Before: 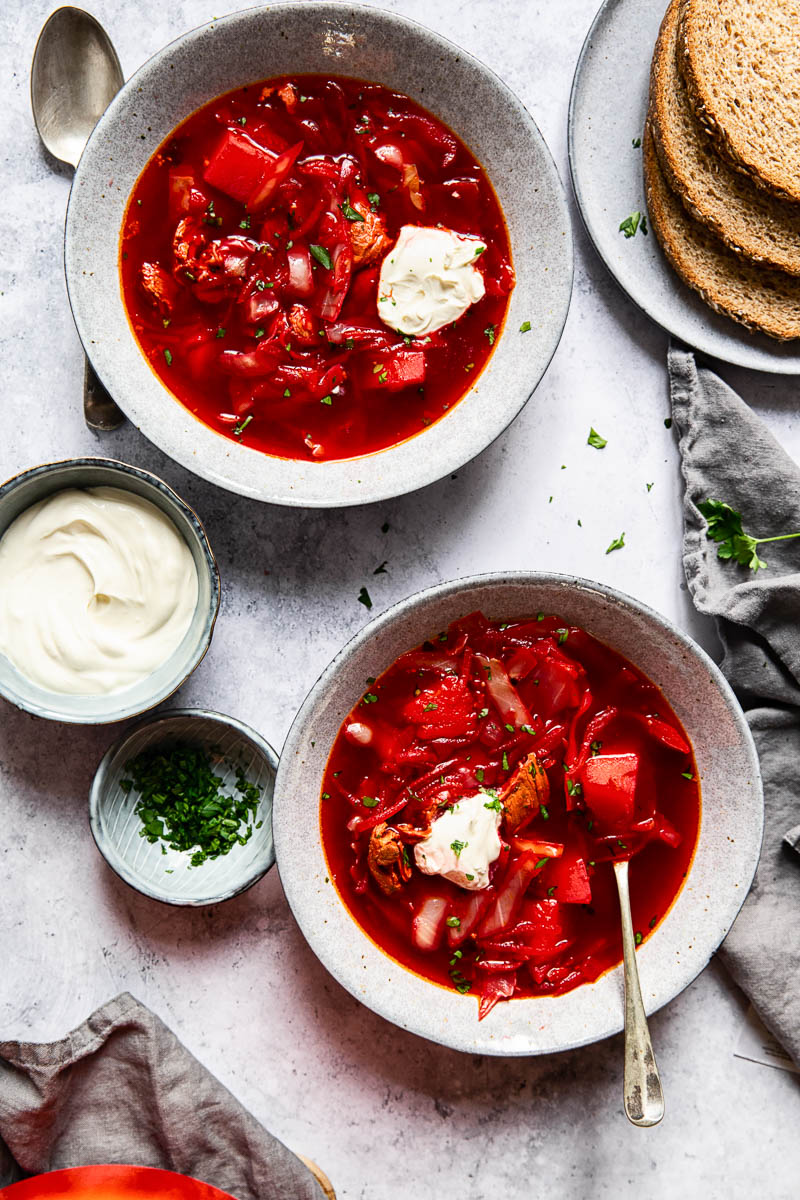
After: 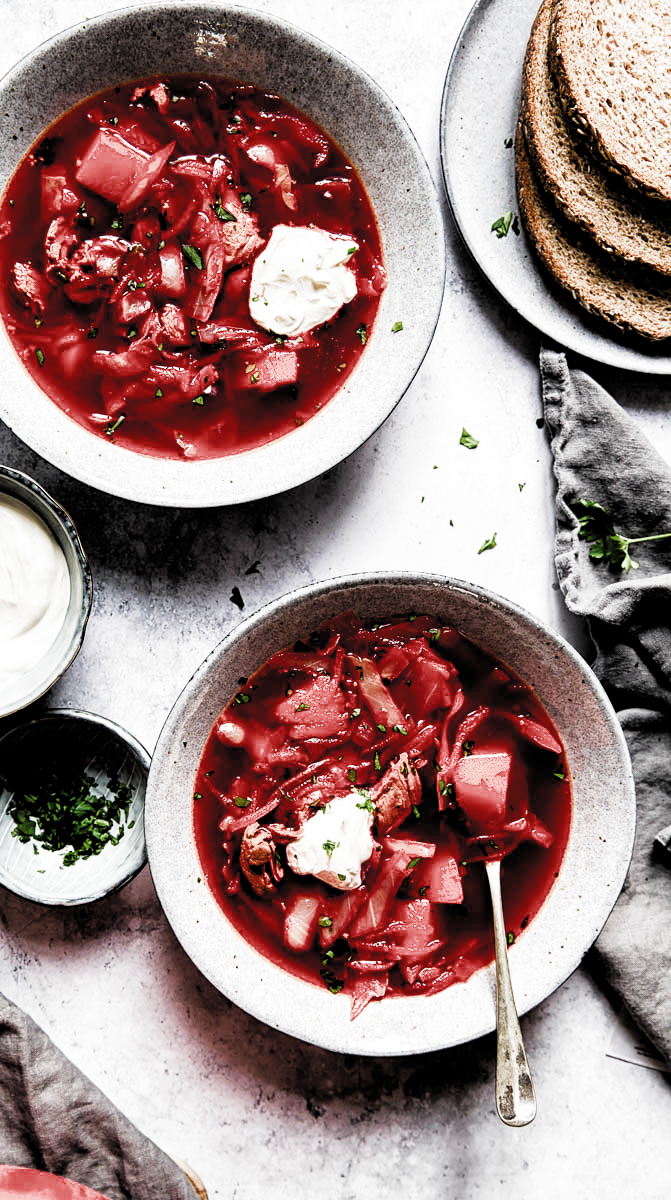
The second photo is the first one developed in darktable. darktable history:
crop: left 16.017%
filmic rgb: black relative exposure -3.66 EV, white relative exposure 2.44 EV, hardness 3.28, color science v4 (2020)
